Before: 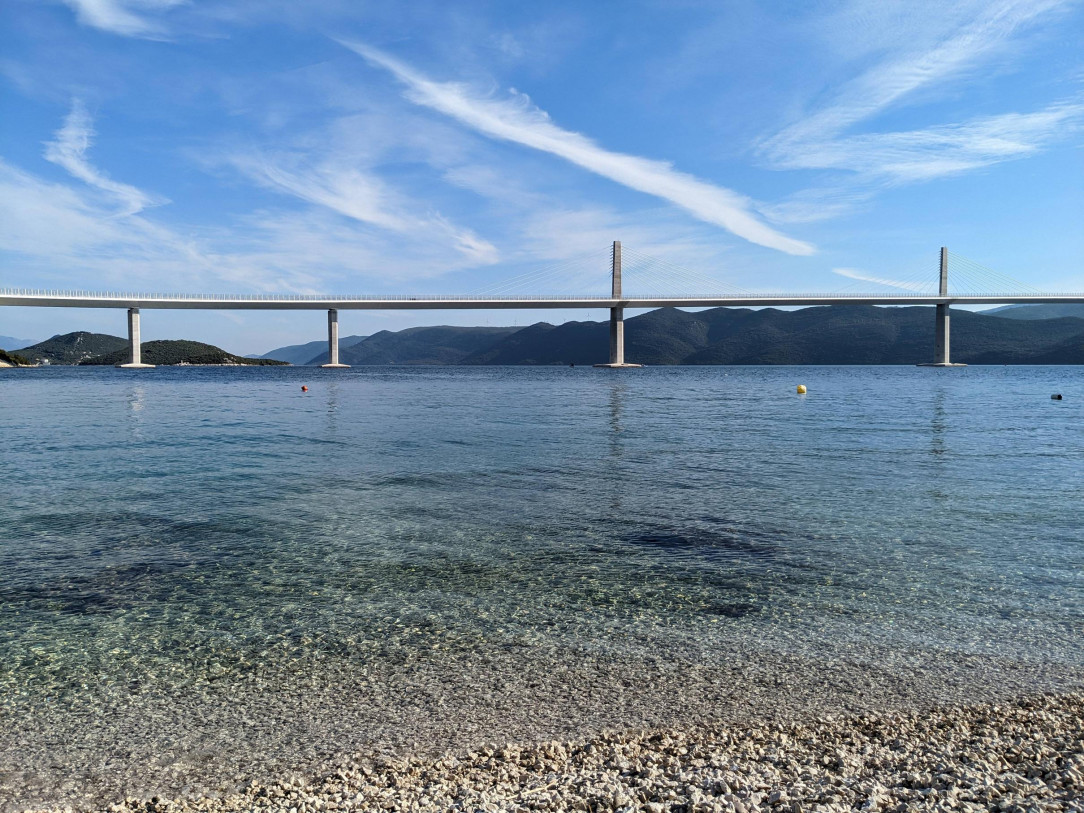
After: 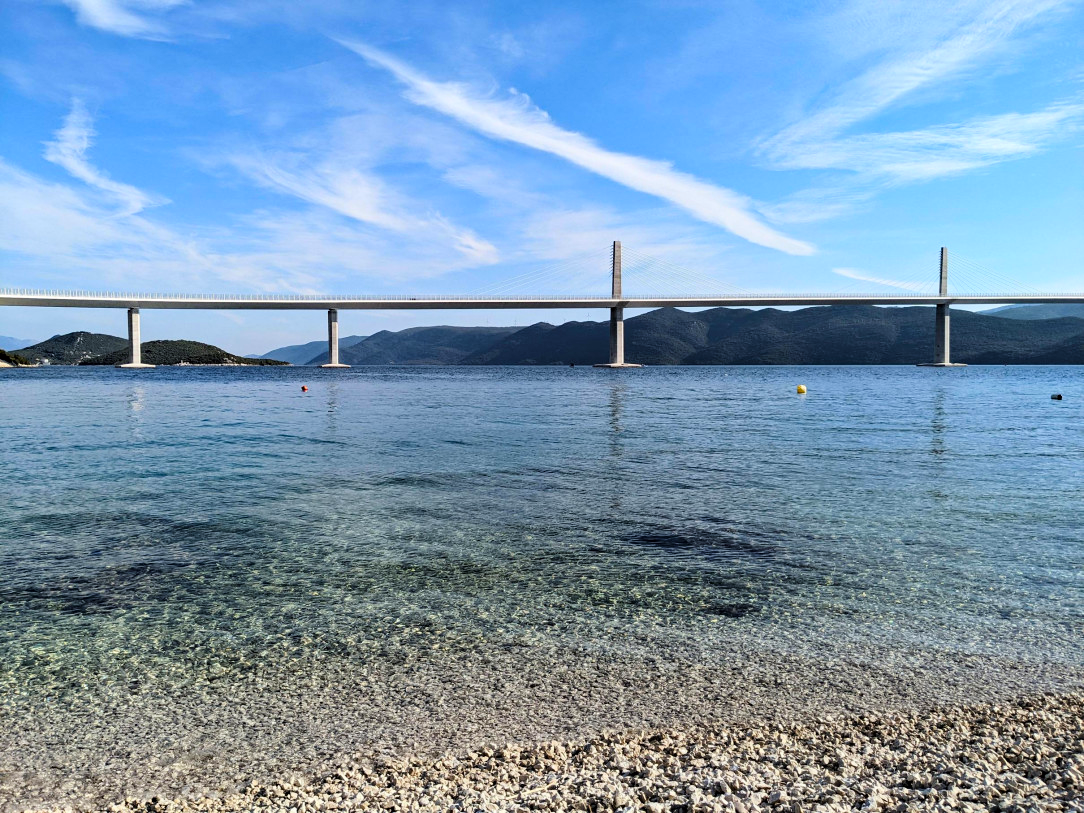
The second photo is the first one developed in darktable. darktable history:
haze removal: compatibility mode true, adaptive false
tone curve: curves: ch0 [(0, 0) (0.004, 0.001) (0.133, 0.112) (0.325, 0.362) (0.832, 0.893) (1, 1)], color space Lab, linked channels, preserve colors none
